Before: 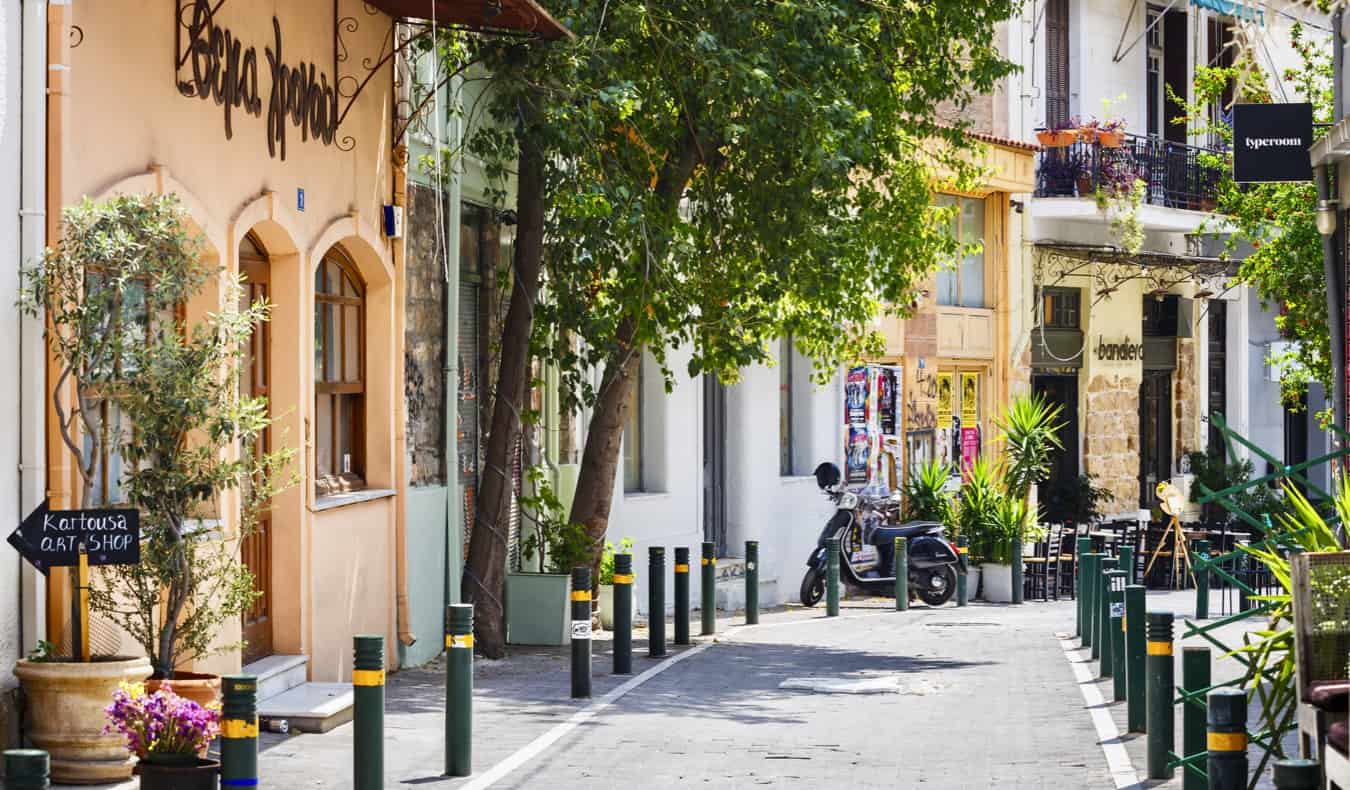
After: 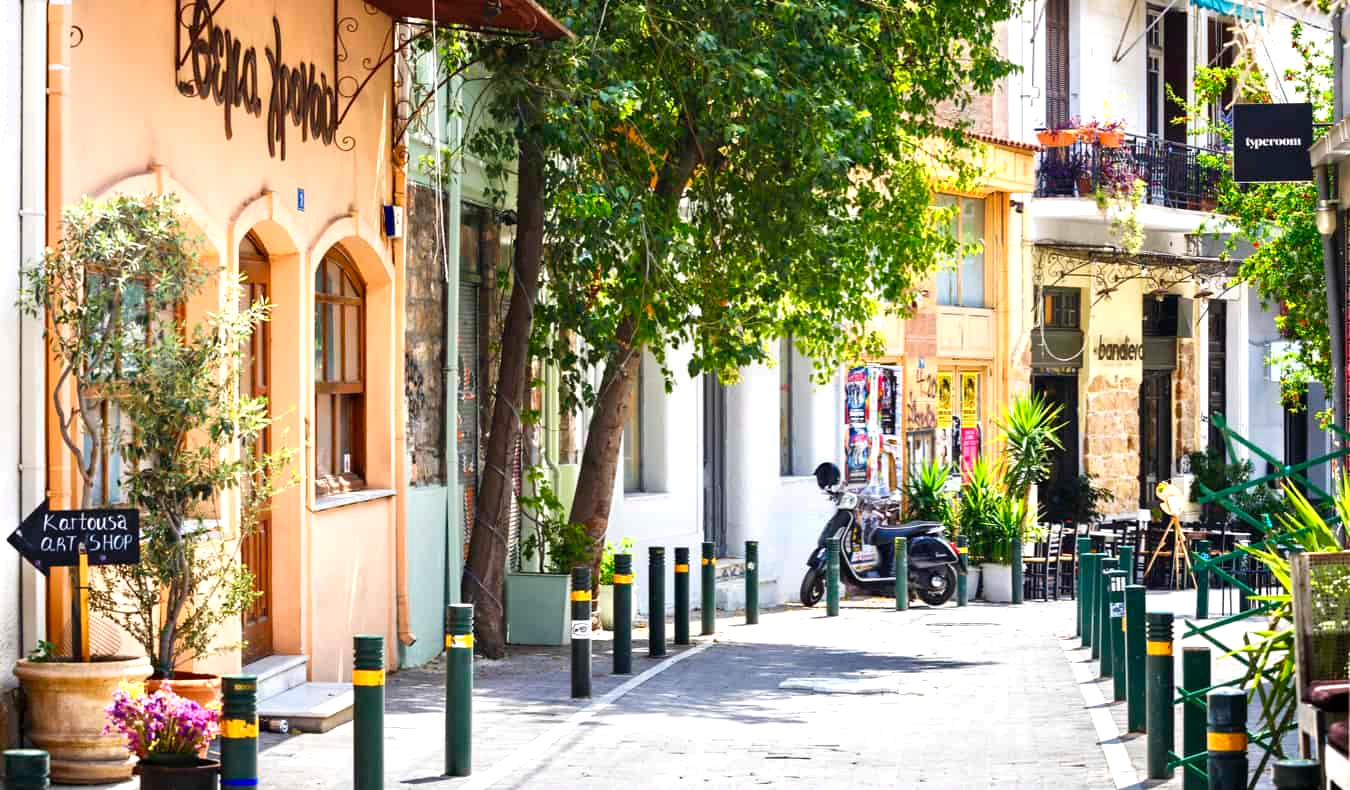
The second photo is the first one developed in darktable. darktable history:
exposure: exposure 0.509 EV, compensate highlight preservation false
